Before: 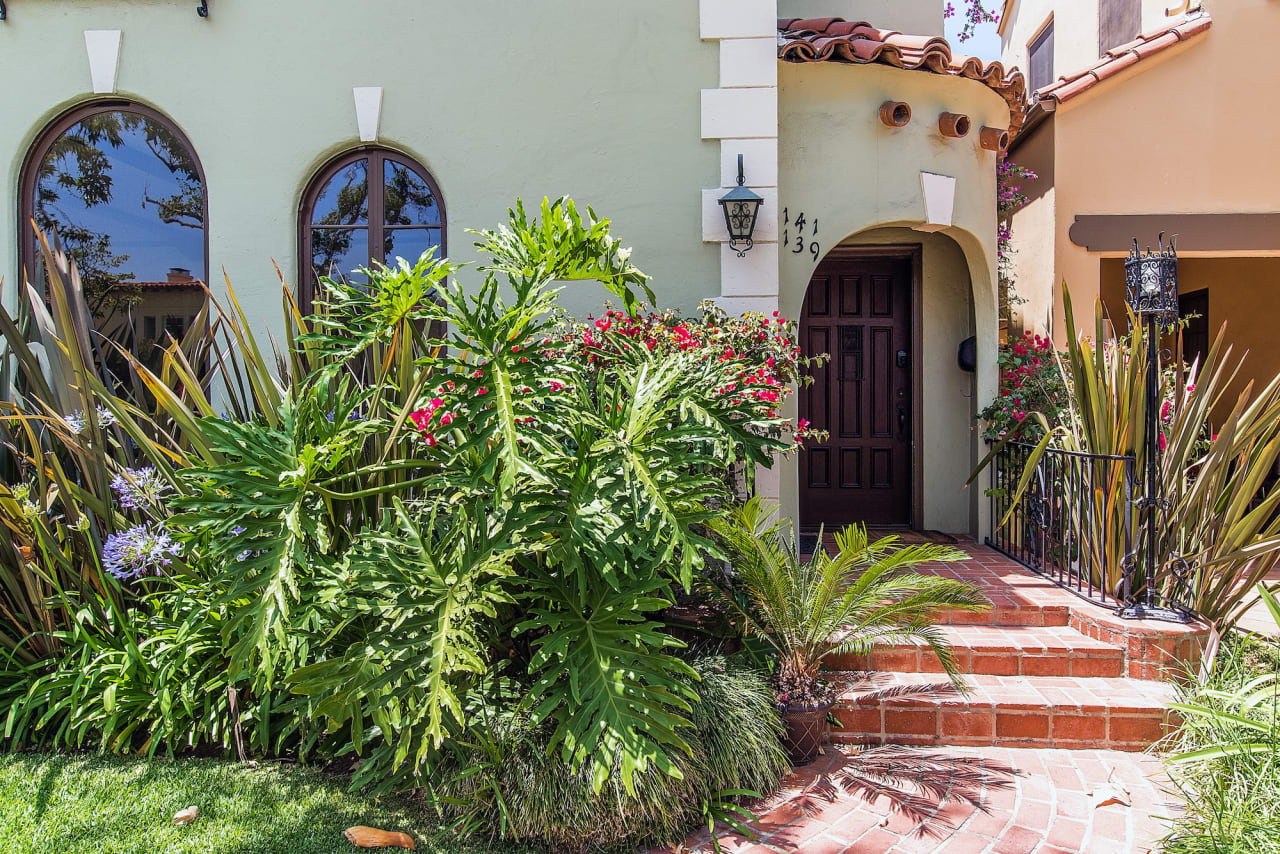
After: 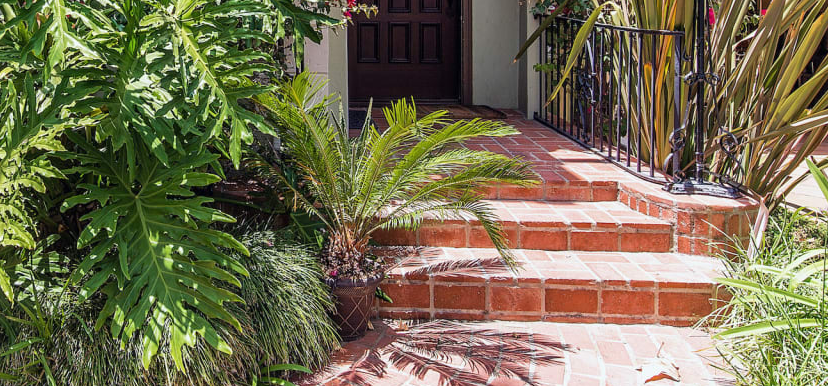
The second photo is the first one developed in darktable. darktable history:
crop and rotate: left 35.244%, top 49.916%, bottom 4.866%
